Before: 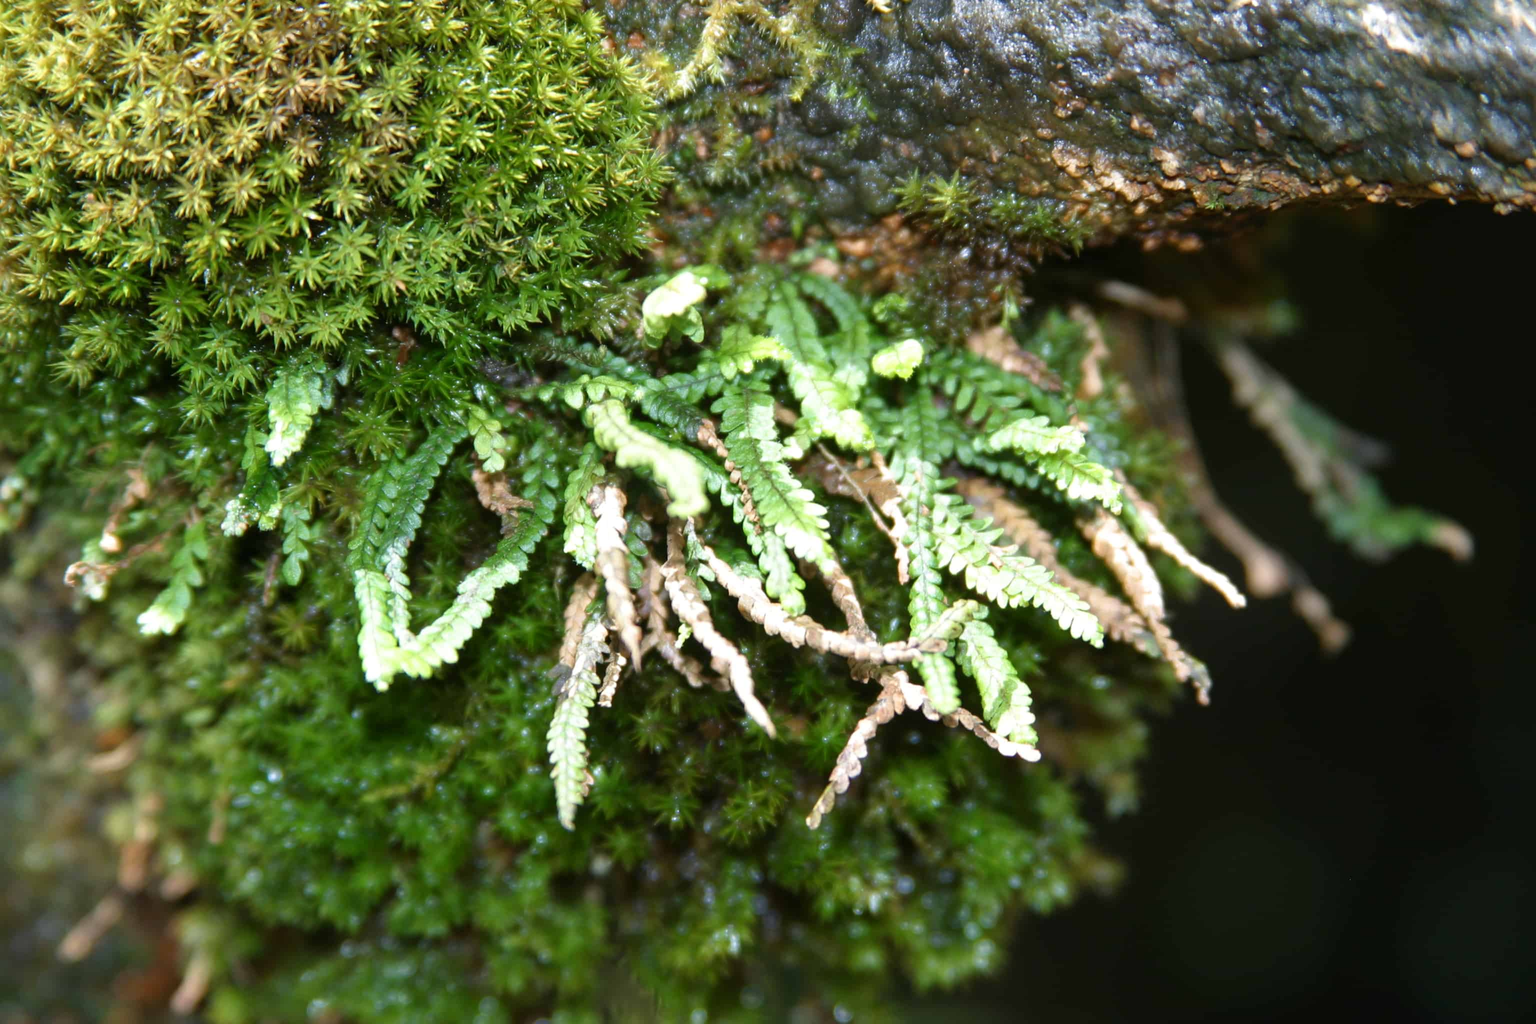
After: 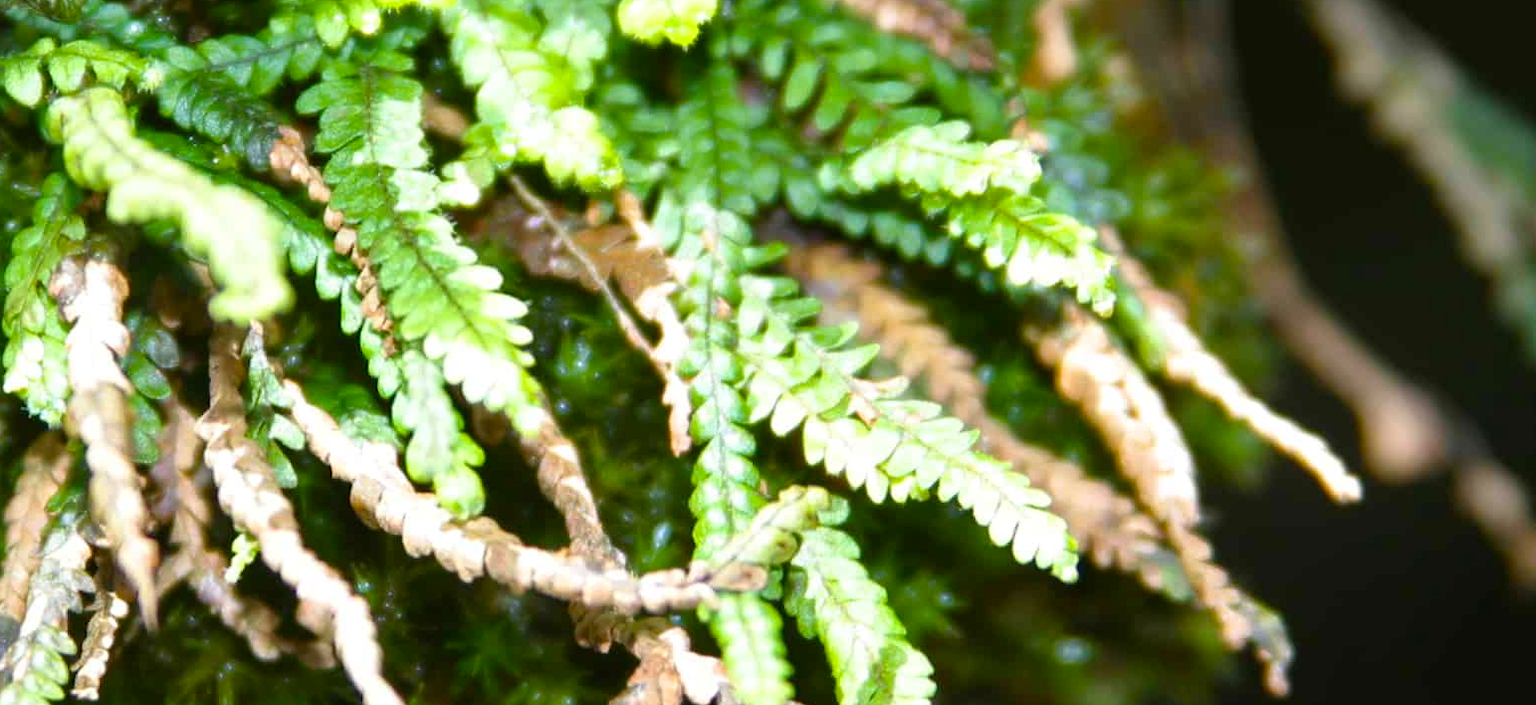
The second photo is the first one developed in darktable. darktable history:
crop: left 36.607%, top 34.735%, right 13.146%, bottom 30.611%
color balance rgb: linear chroma grading › global chroma 33.4%
